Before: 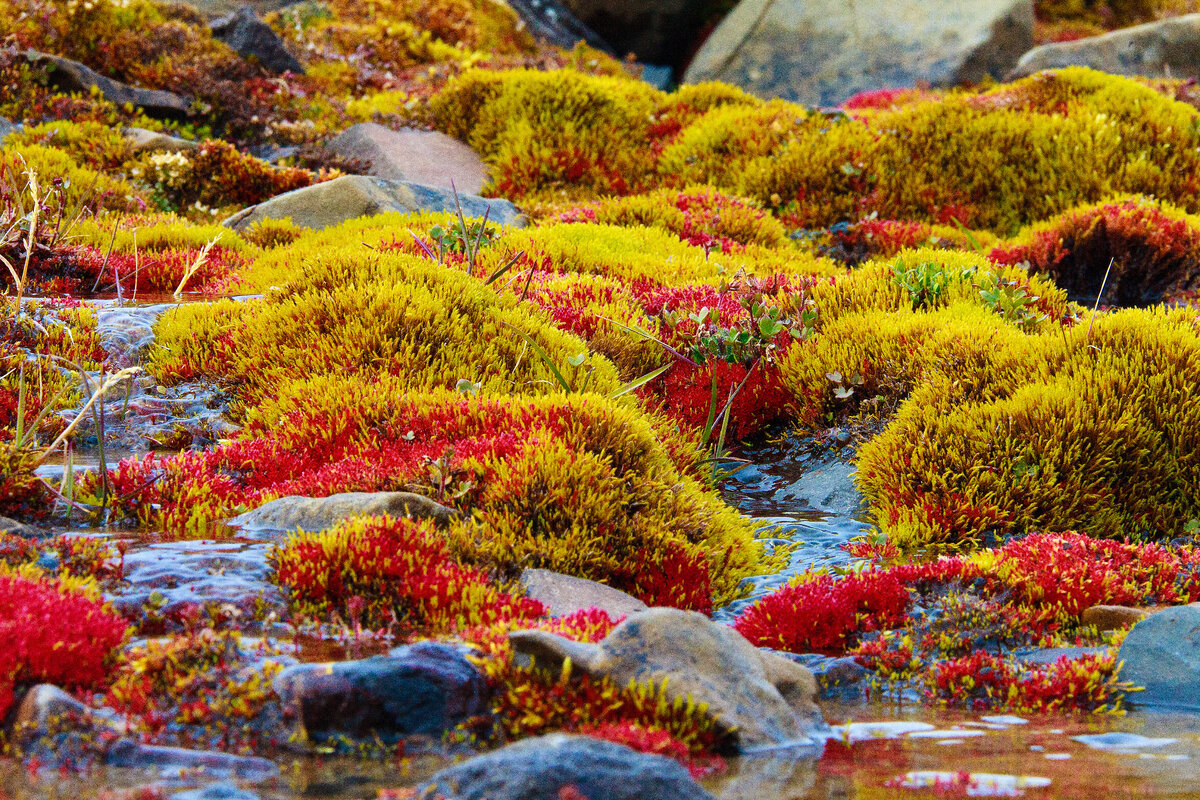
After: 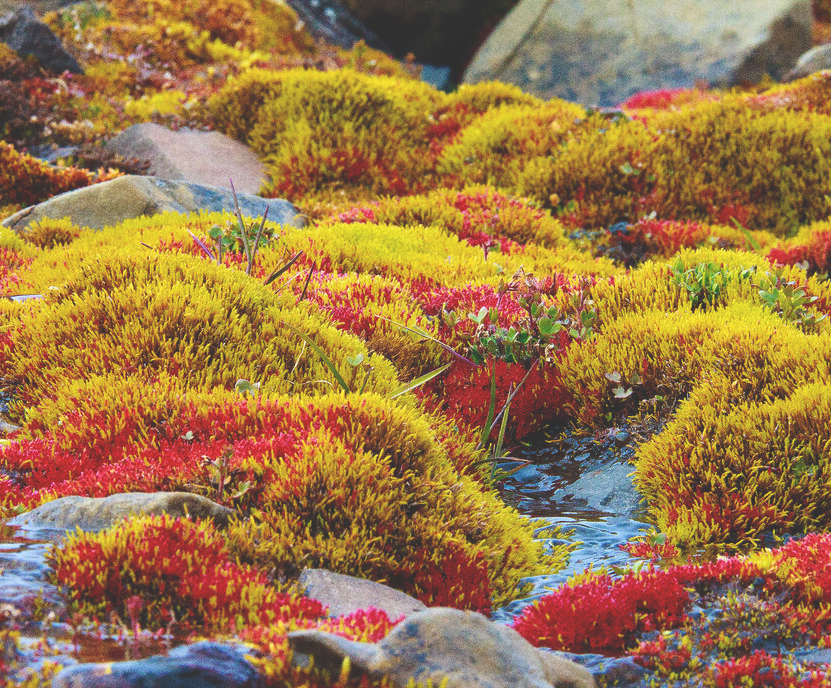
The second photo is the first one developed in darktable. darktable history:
crop: left 18.479%, right 12.2%, bottom 13.971%
exposure: black level correction -0.028, compensate highlight preservation false
